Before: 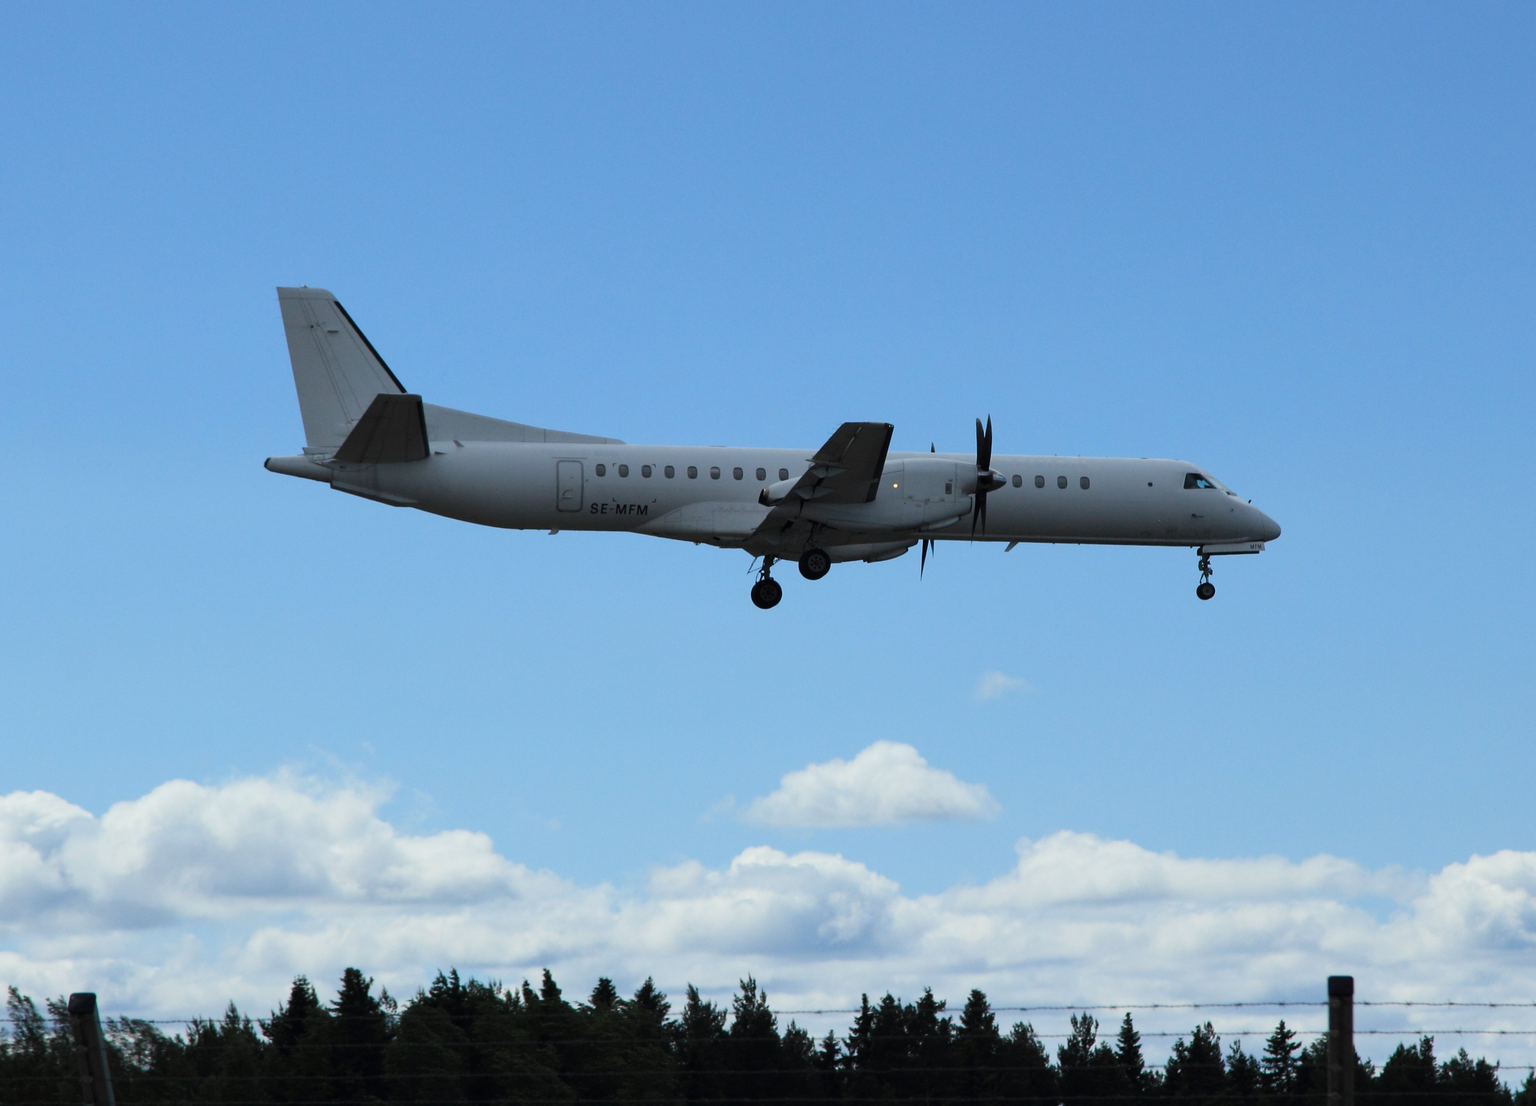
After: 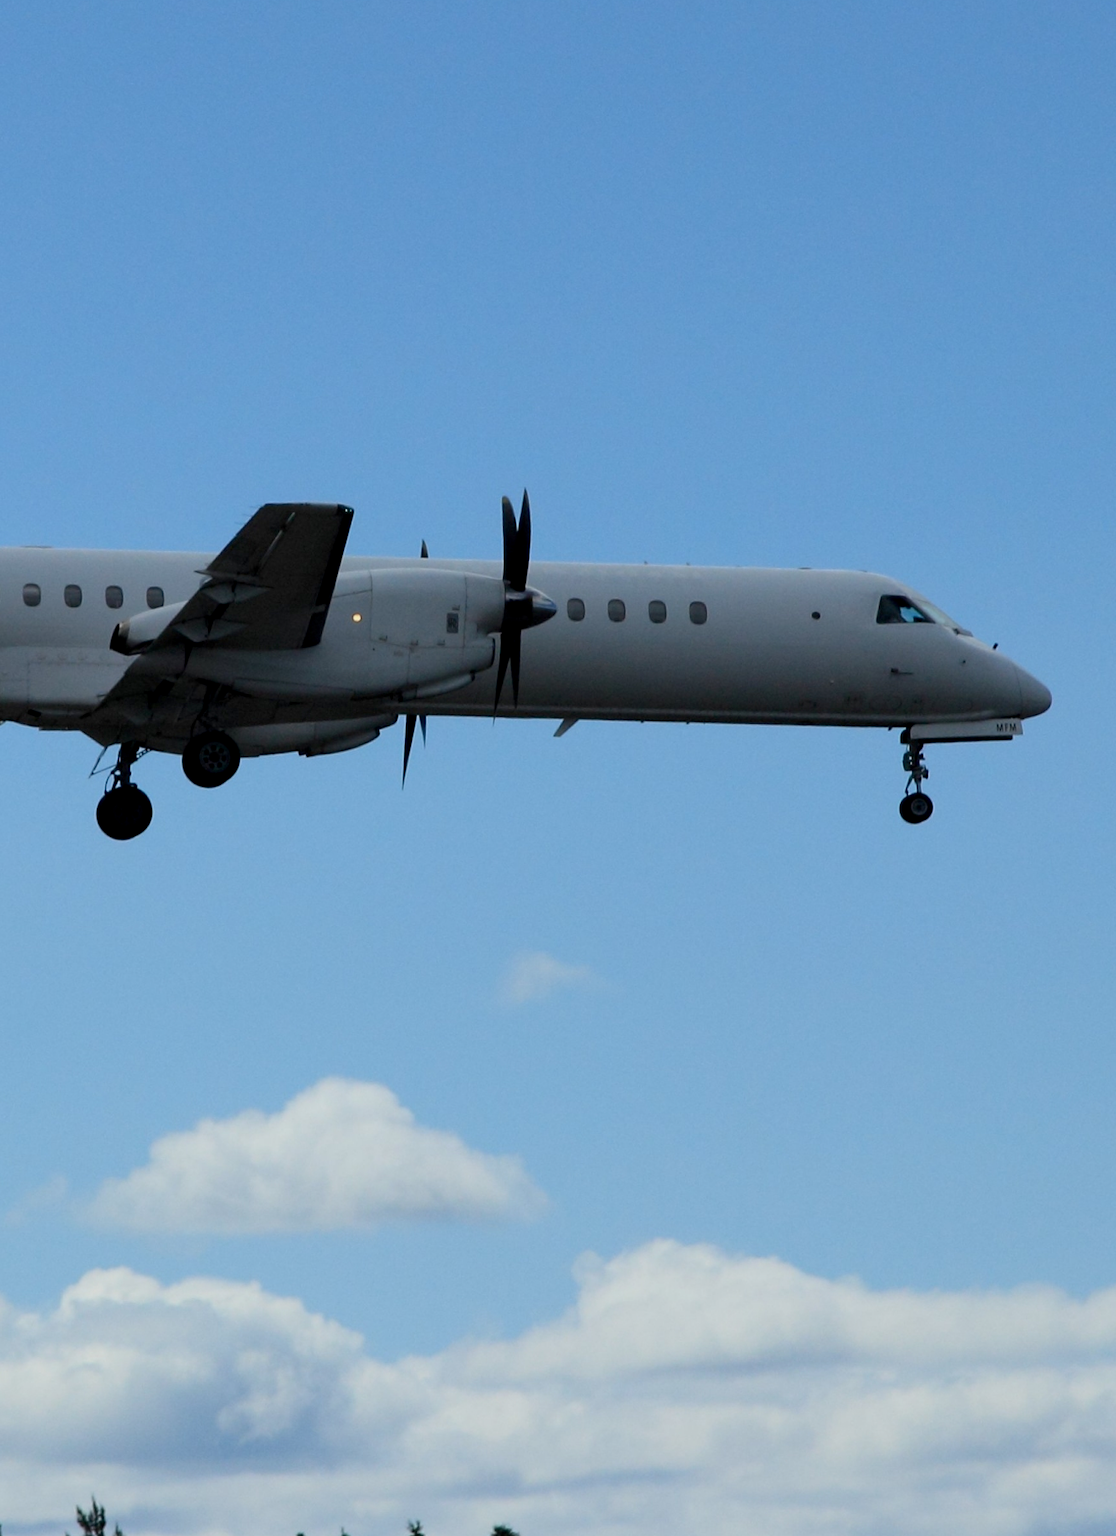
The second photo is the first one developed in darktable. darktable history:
crop: left 45.445%, top 12.955%, right 14.238%, bottom 10.007%
exposure: black level correction 0.006, exposure -0.223 EV, compensate highlight preservation false
